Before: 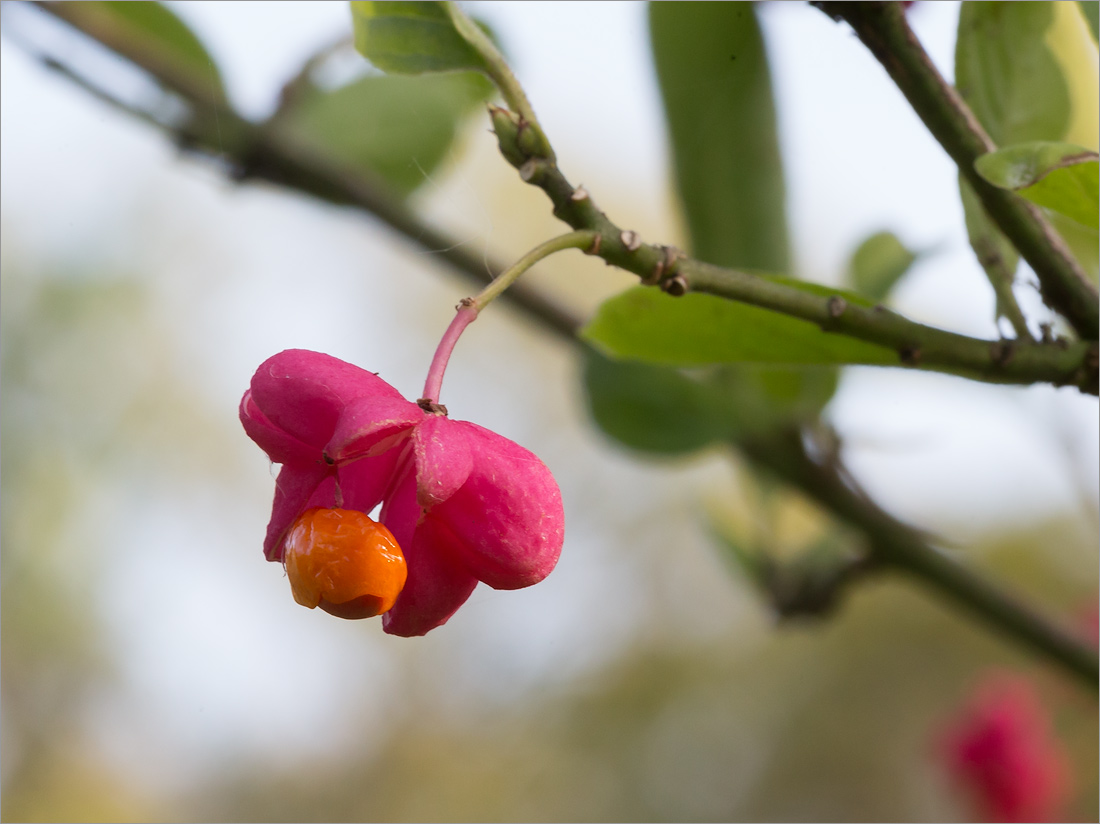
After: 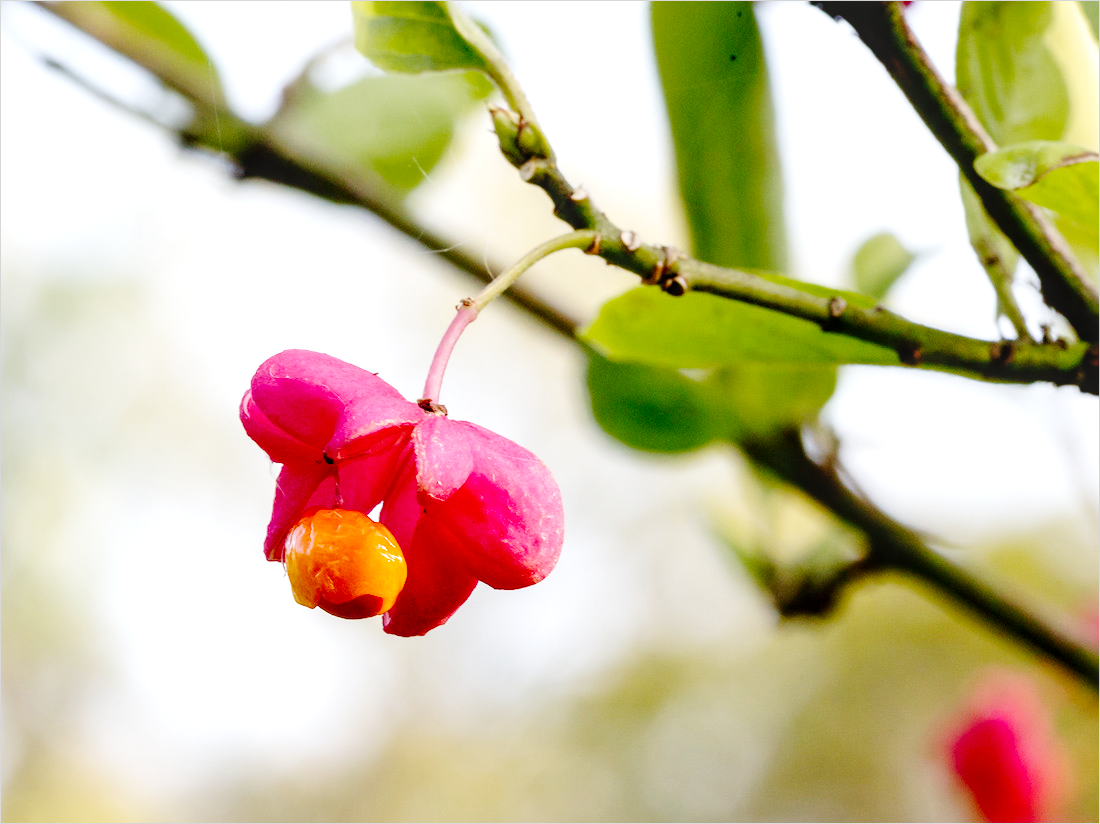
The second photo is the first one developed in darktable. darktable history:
exposure: black level correction 0, exposure 0.5 EV, compensate highlight preservation false
local contrast: detail 130%
base curve: curves: ch0 [(0, 0) (0.036, 0.01) (0.123, 0.254) (0.258, 0.504) (0.507, 0.748) (1, 1)], preserve colors none
